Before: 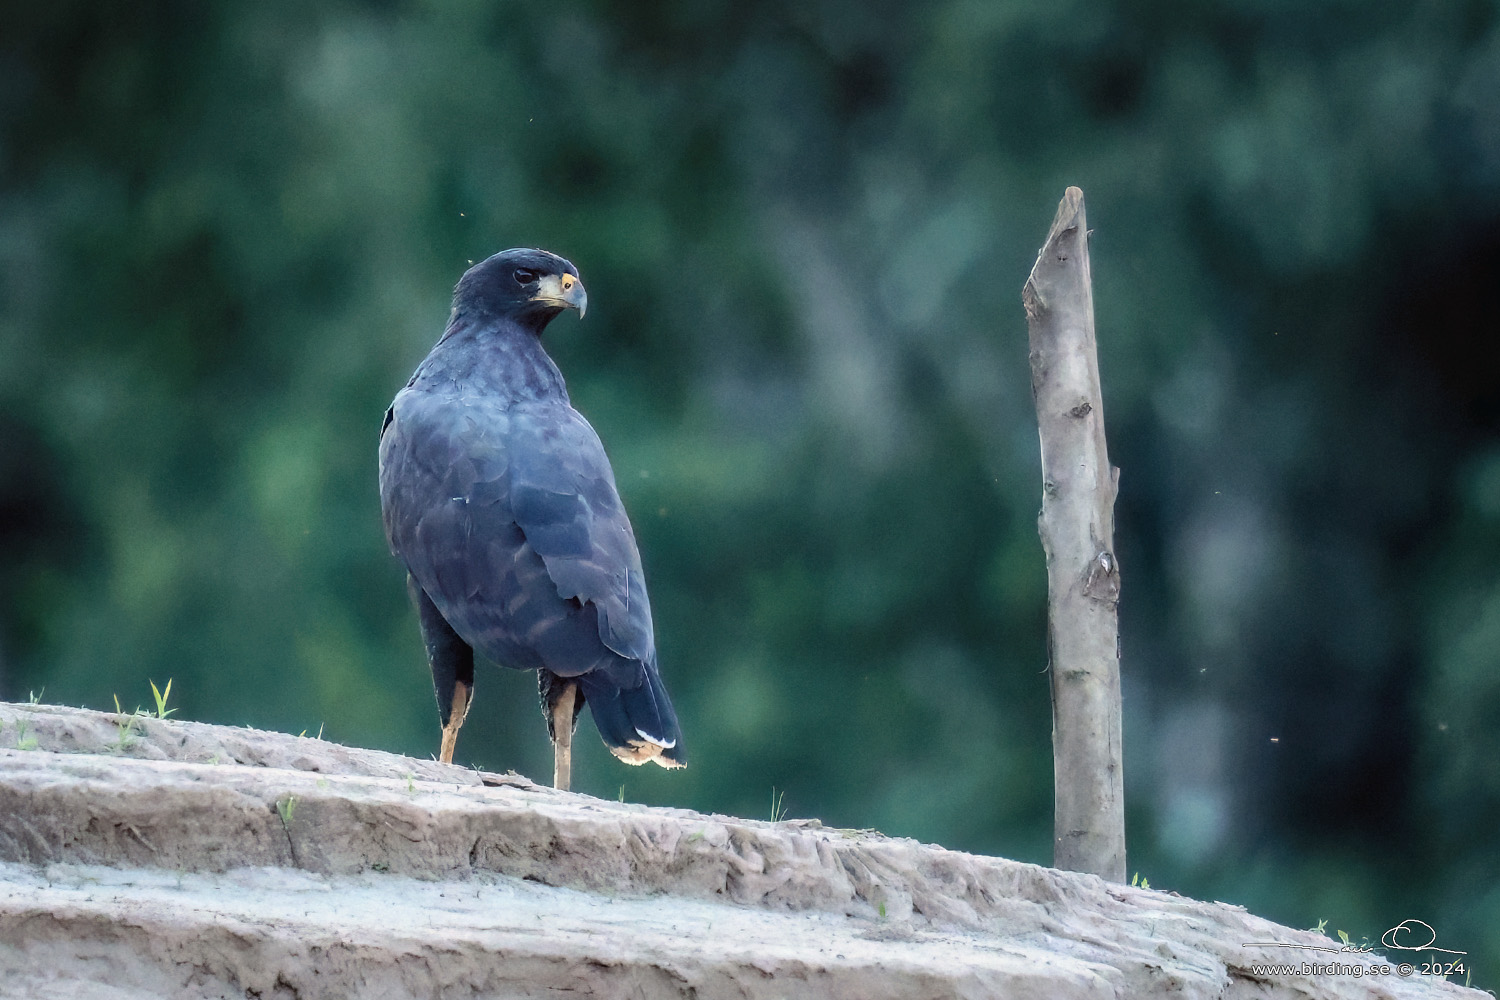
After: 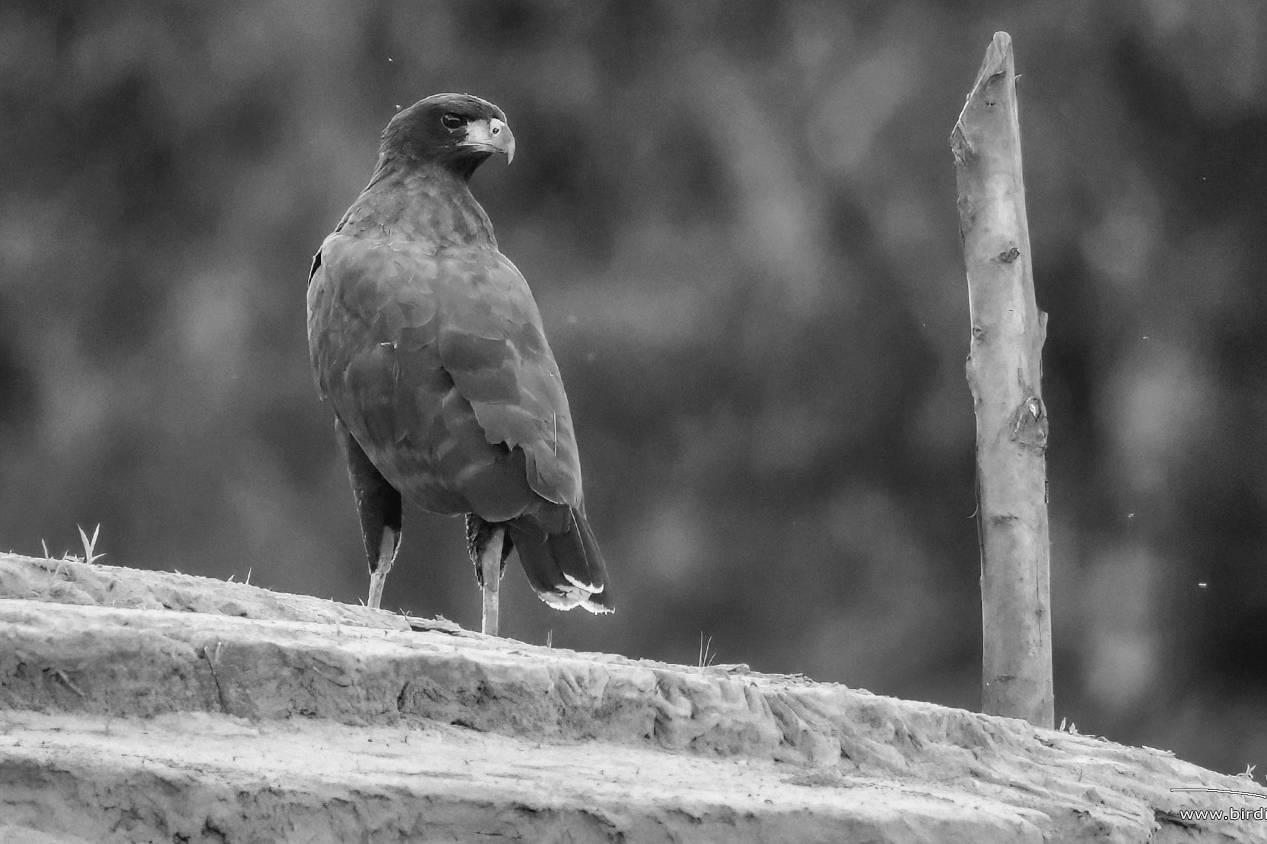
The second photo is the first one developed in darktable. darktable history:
color balance: lift [1.001, 1.007, 1, 0.993], gamma [1.023, 1.026, 1.01, 0.974], gain [0.964, 1.059, 1.073, 0.927]
shadows and highlights: low approximation 0.01, soften with gaussian
crop and rotate: left 4.842%, top 15.51%, right 10.668%
monochrome: a 32, b 64, size 2.3, highlights 1
